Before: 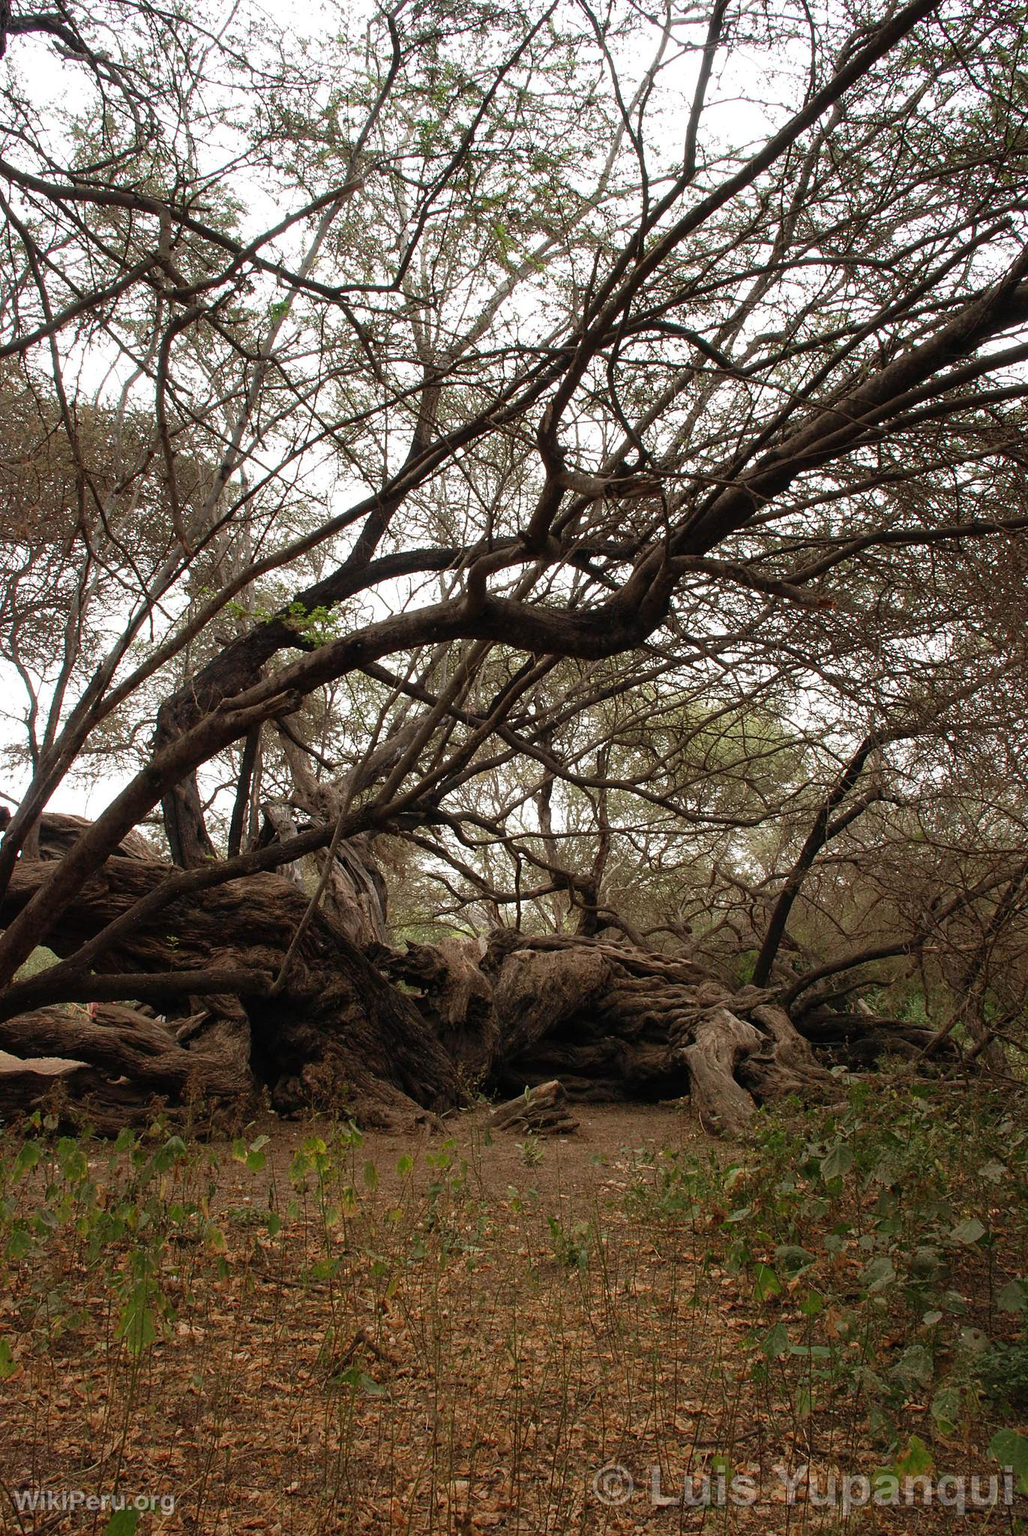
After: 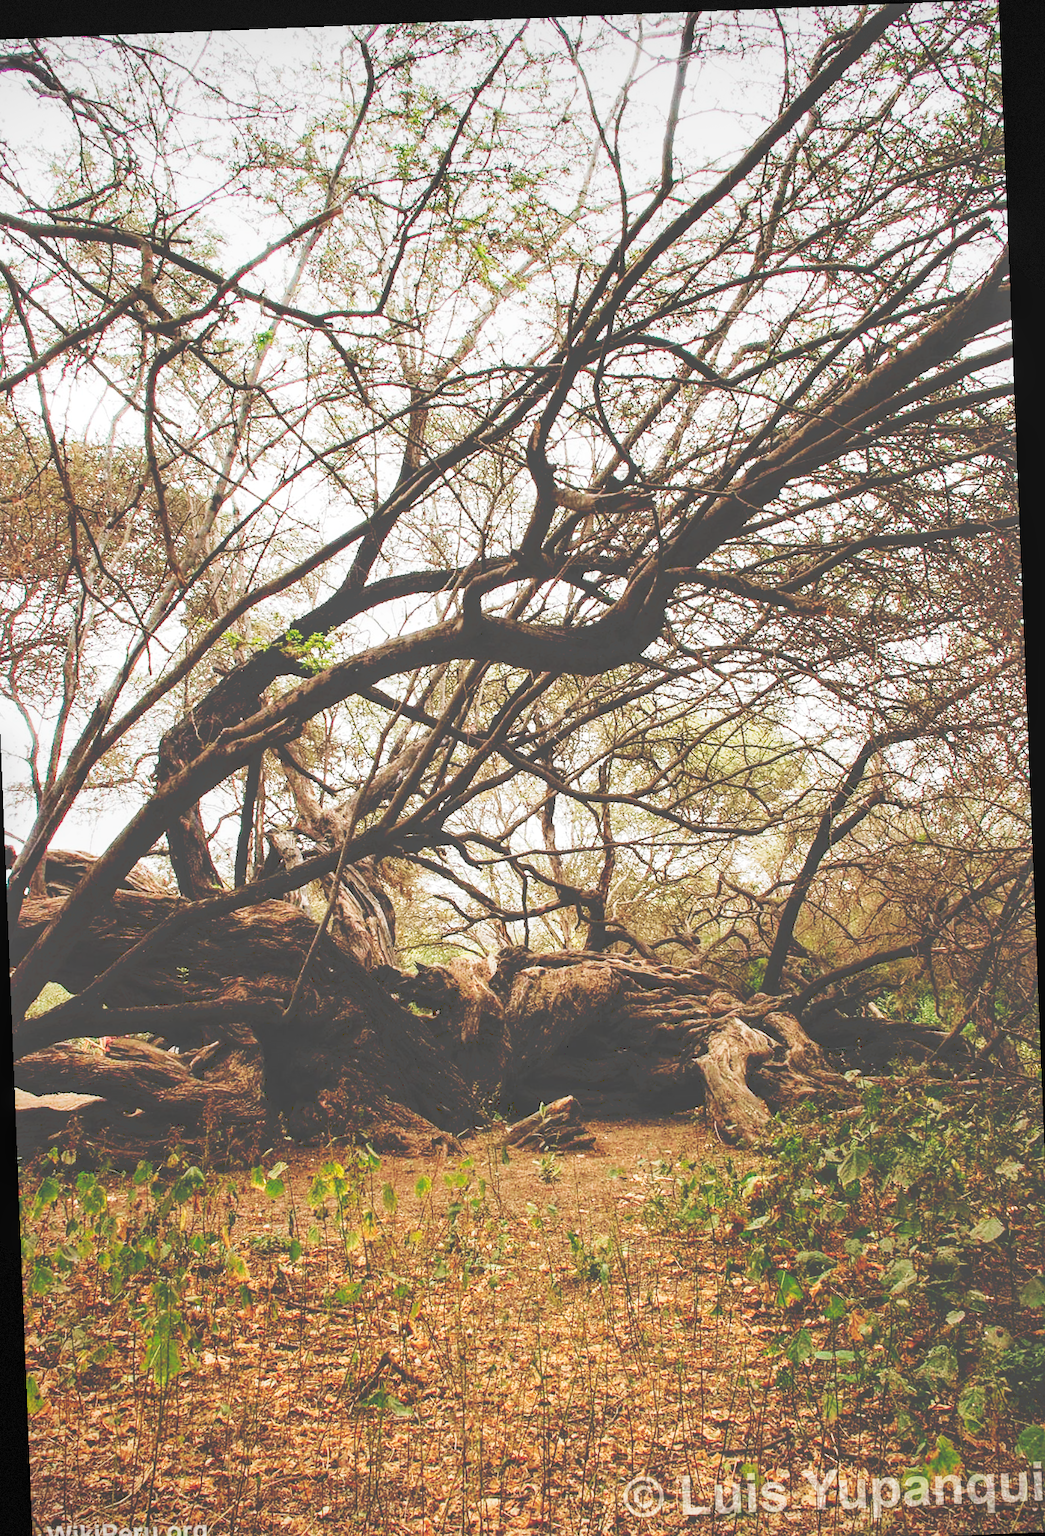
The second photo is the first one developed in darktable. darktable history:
local contrast: detail 110%
crop and rotate: left 2.536%, right 1.107%, bottom 2.246%
tone curve: curves: ch0 [(0, 0) (0.003, 0.279) (0.011, 0.287) (0.025, 0.295) (0.044, 0.304) (0.069, 0.316) (0.1, 0.319) (0.136, 0.316) (0.177, 0.32) (0.224, 0.359) (0.277, 0.421) (0.335, 0.511) (0.399, 0.639) (0.468, 0.734) (0.543, 0.827) (0.623, 0.89) (0.709, 0.944) (0.801, 0.965) (0.898, 0.968) (1, 1)], preserve colors none
velvia: strength 6%
exposure: exposure 0.367 EV, compensate highlight preservation false
vignetting: fall-off start 97.28%, fall-off radius 79%, brightness -0.462, saturation -0.3, width/height ratio 1.114, dithering 8-bit output, unbound false
rotate and perspective: rotation -2.29°, automatic cropping off
